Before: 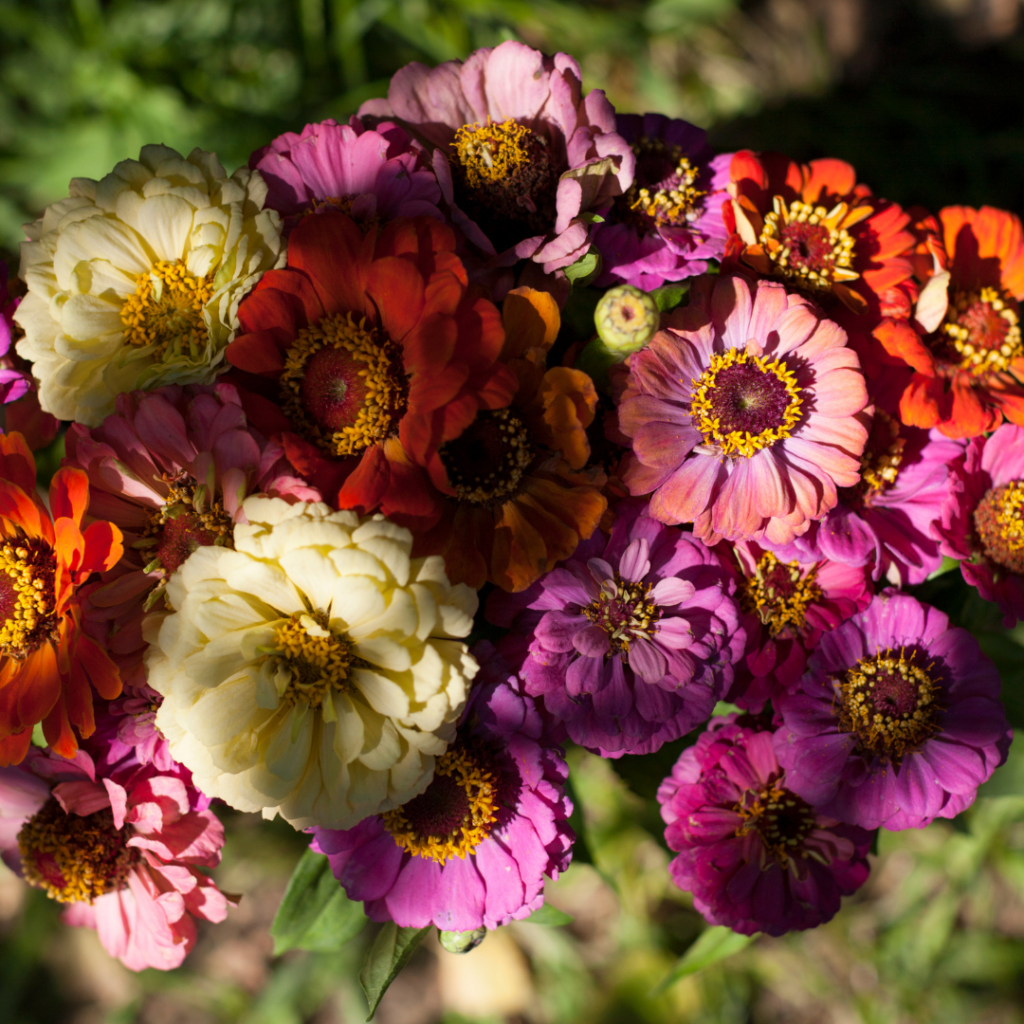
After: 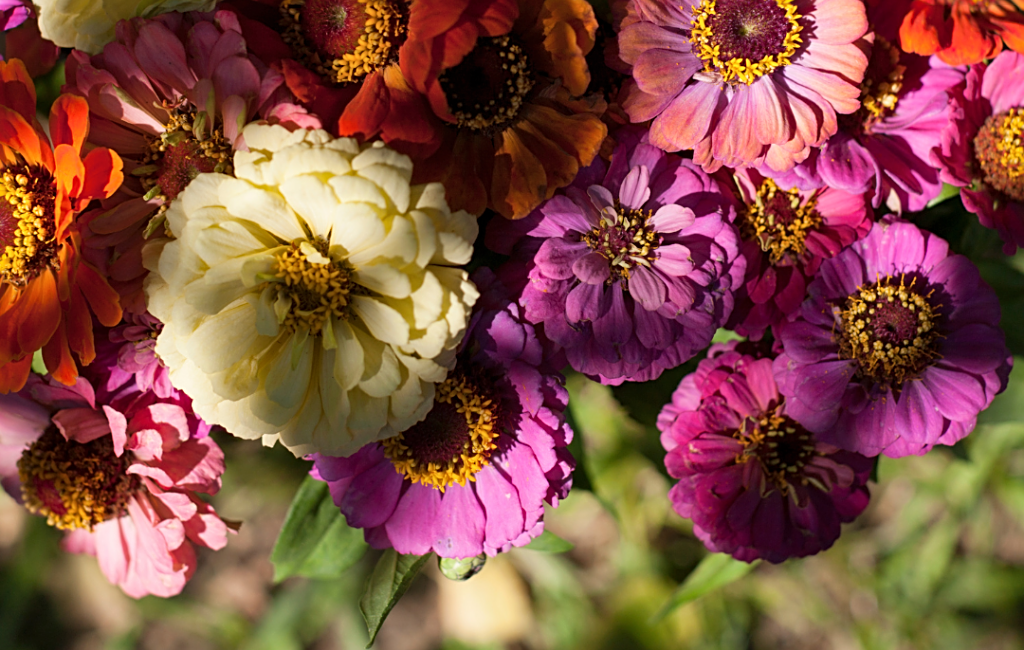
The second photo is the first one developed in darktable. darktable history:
sharpen: on, module defaults
crop and rotate: top 36.435%
shadows and highlights: low approximation 0.01, soften with gaussian
